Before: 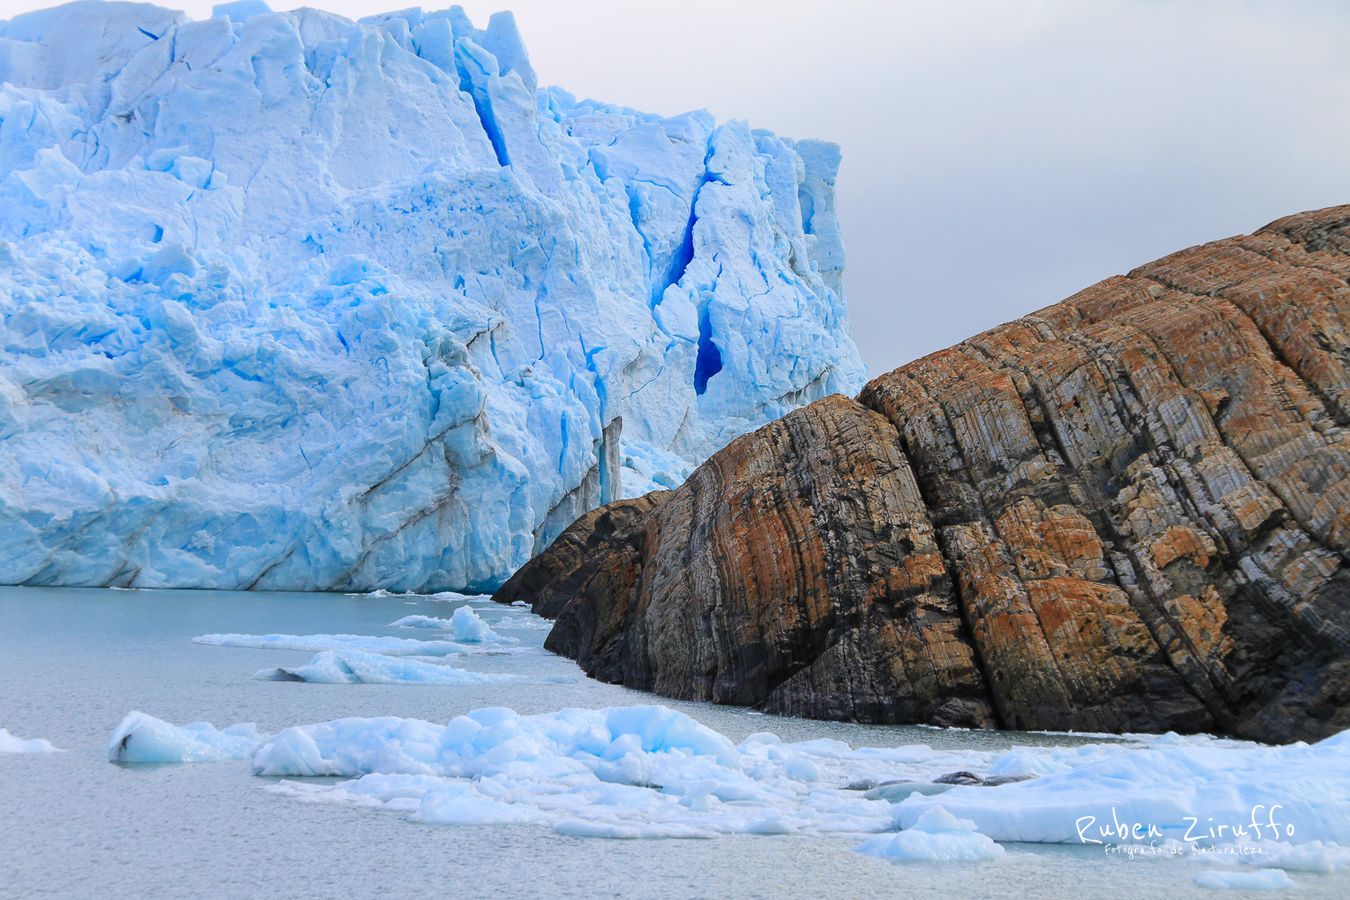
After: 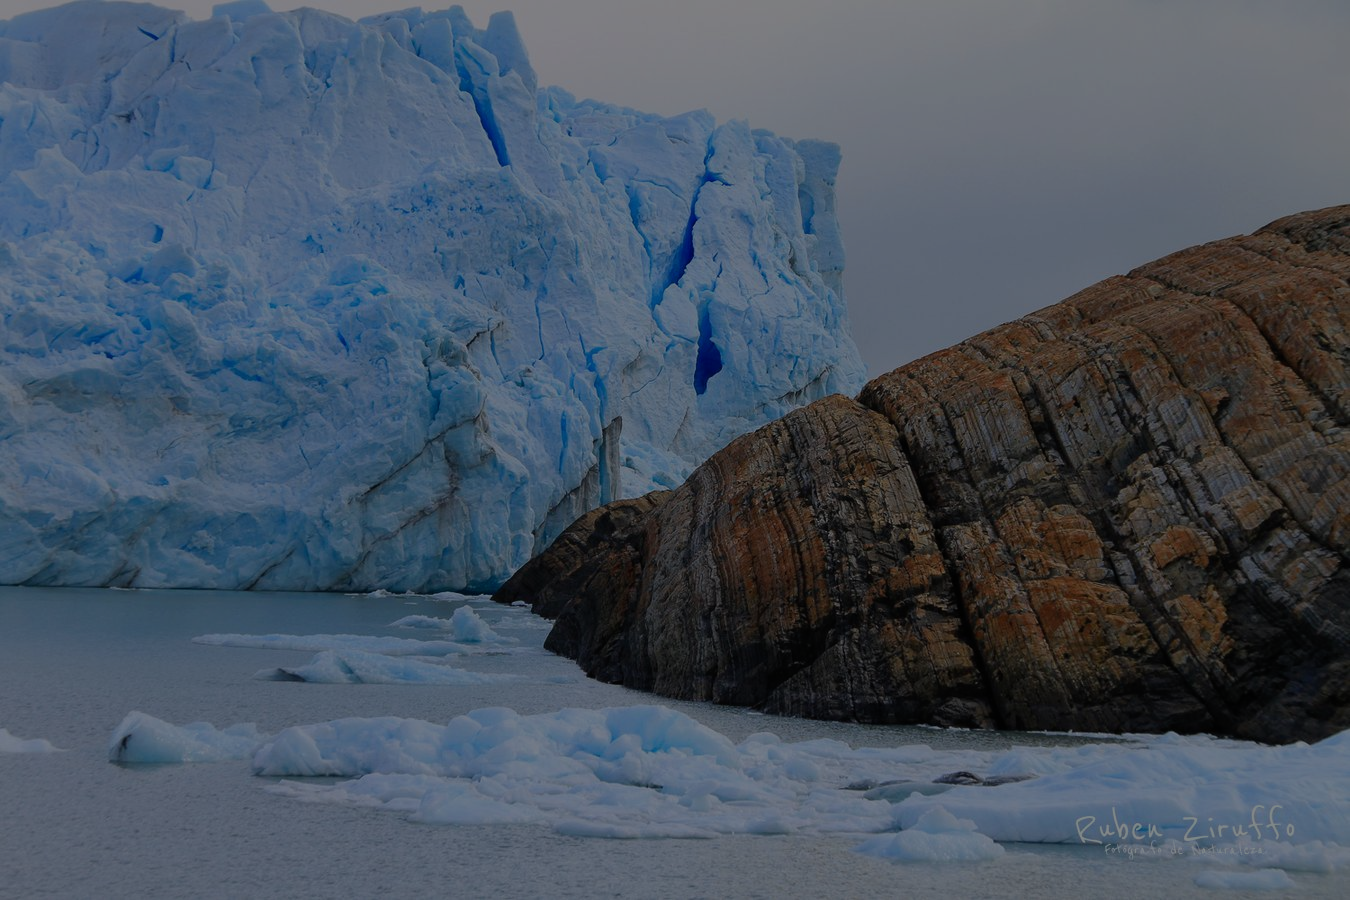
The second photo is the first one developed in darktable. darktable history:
exposure: exposure -2.03 EV, compensate exposure bias true, compensate highlight preservation false
